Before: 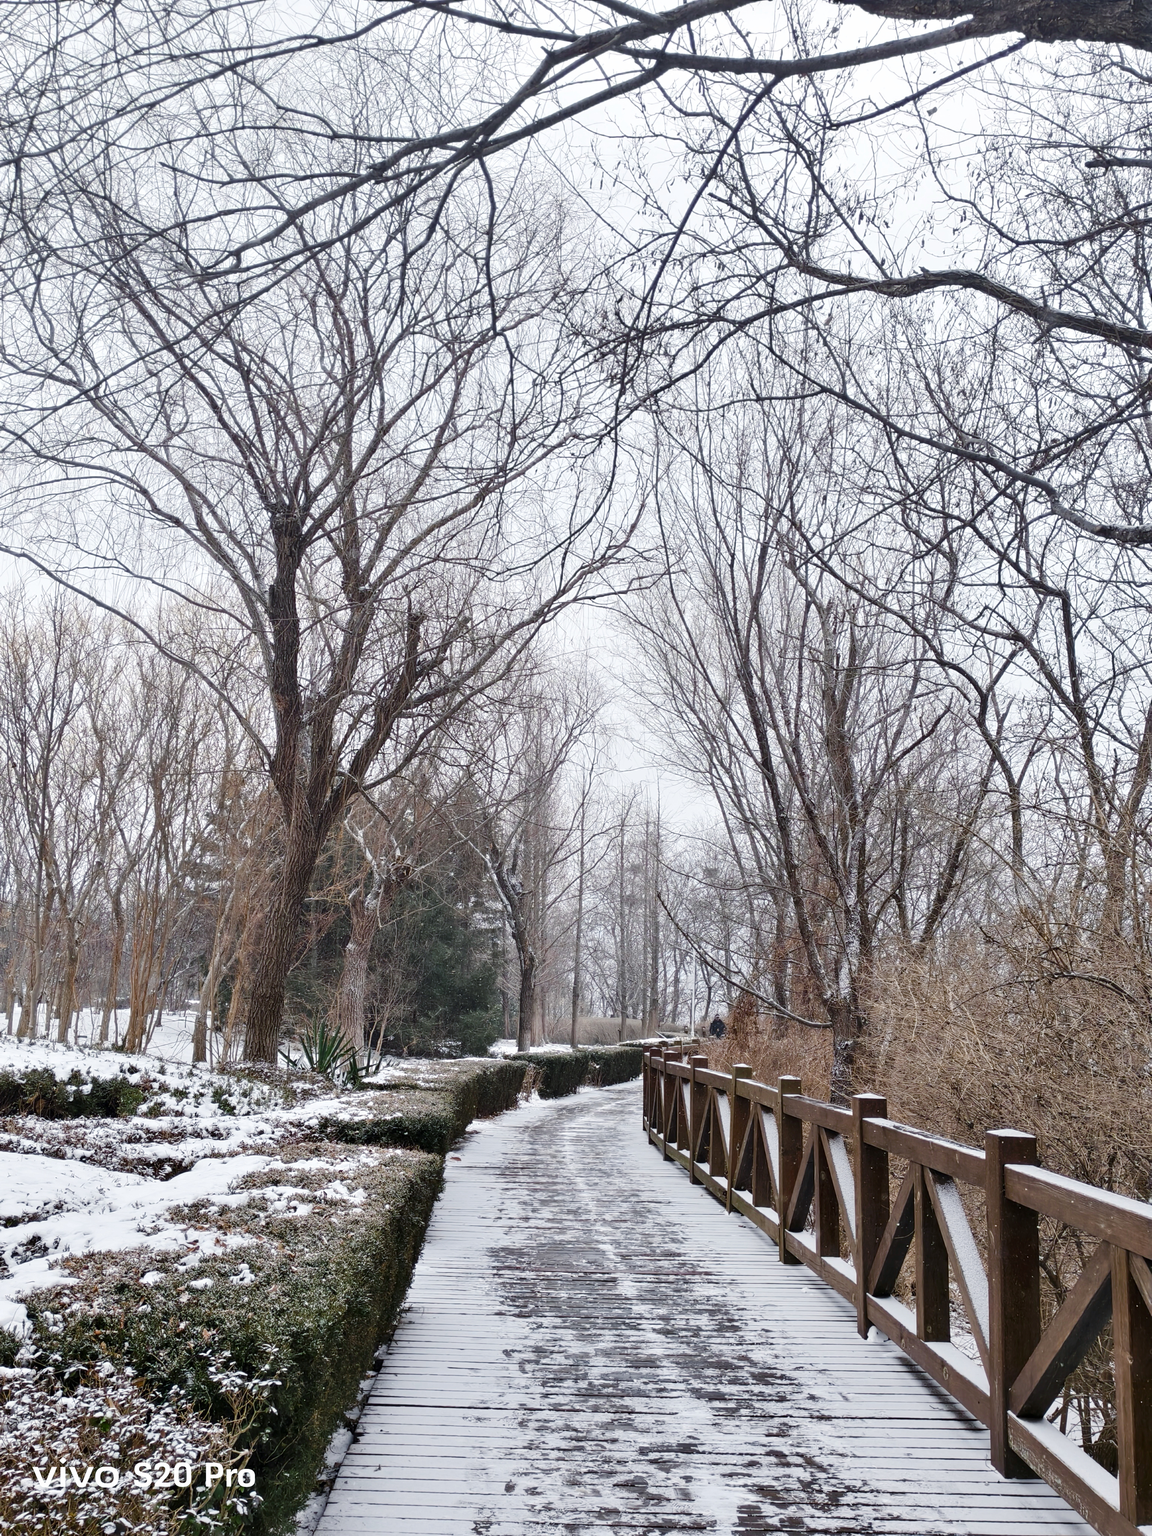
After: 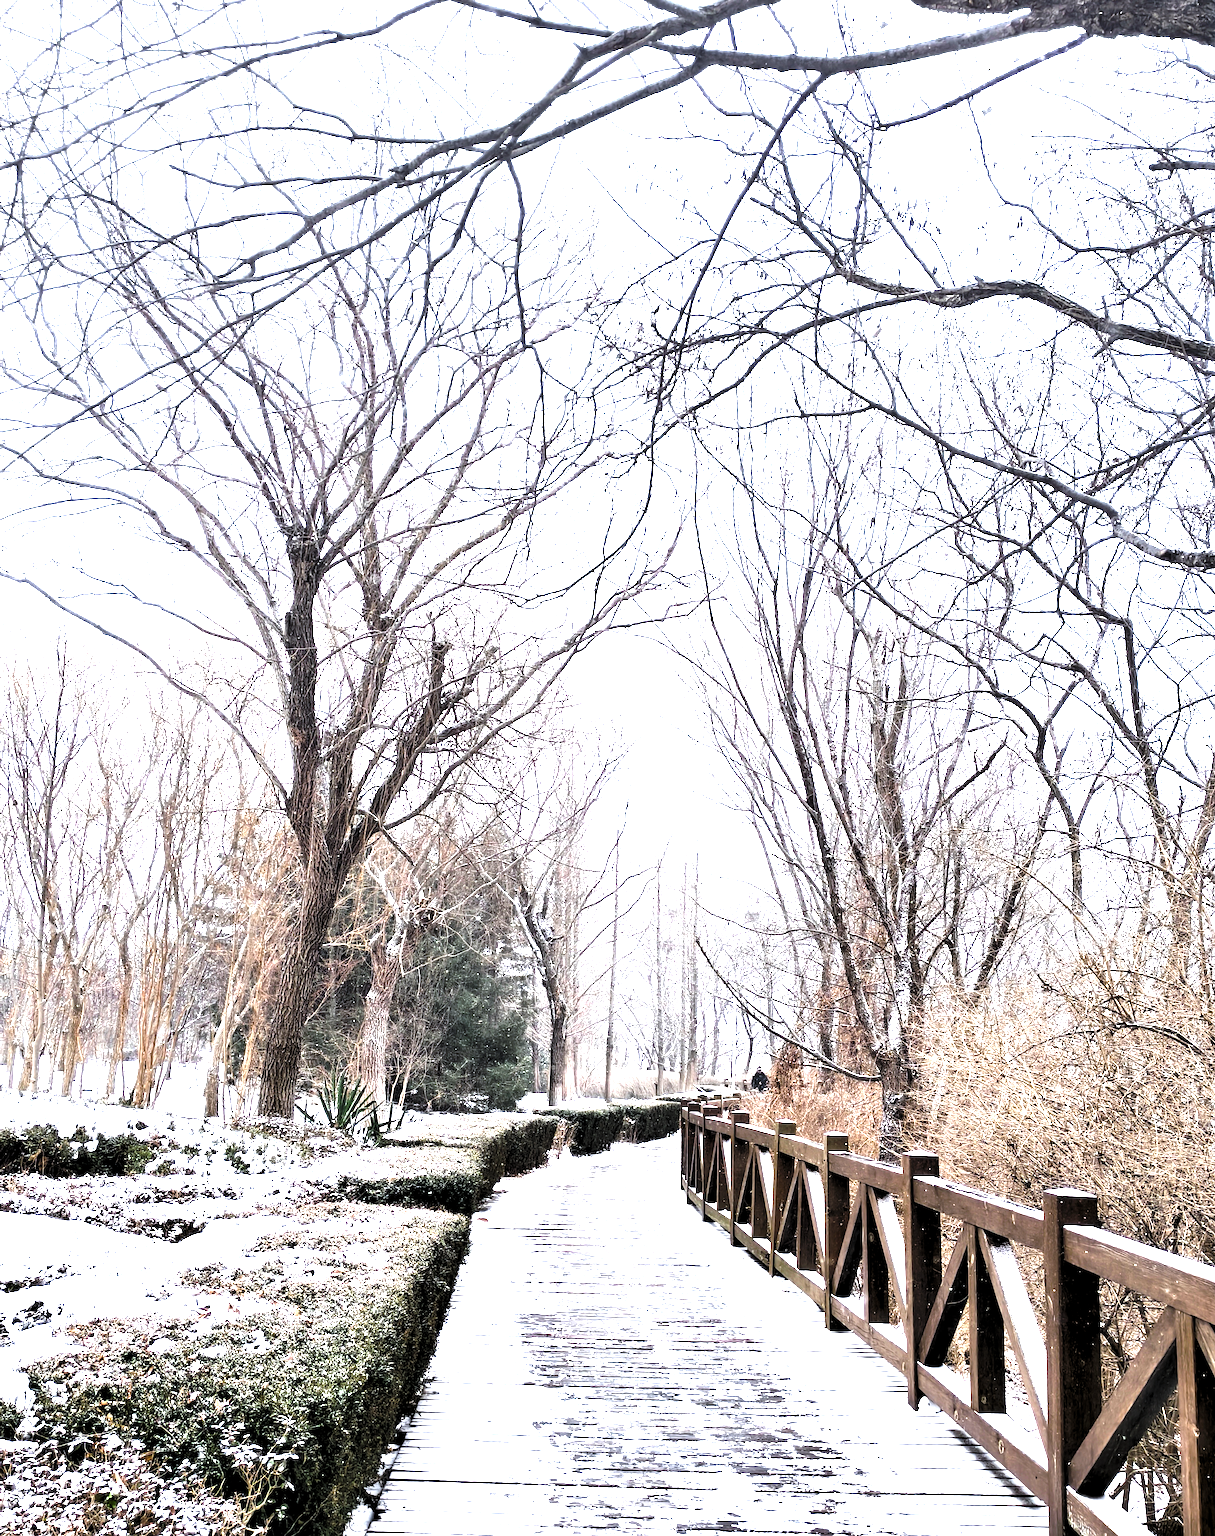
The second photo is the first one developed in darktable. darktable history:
exposure: black level correction 0.001, exposure 1.646 EV, compensate exposure bias true, compensate highlight preservation false
levels: levels [0.182, 0.542, 0.902]
crop: top 0.448%, right 0.264%, bottom 5.045%
